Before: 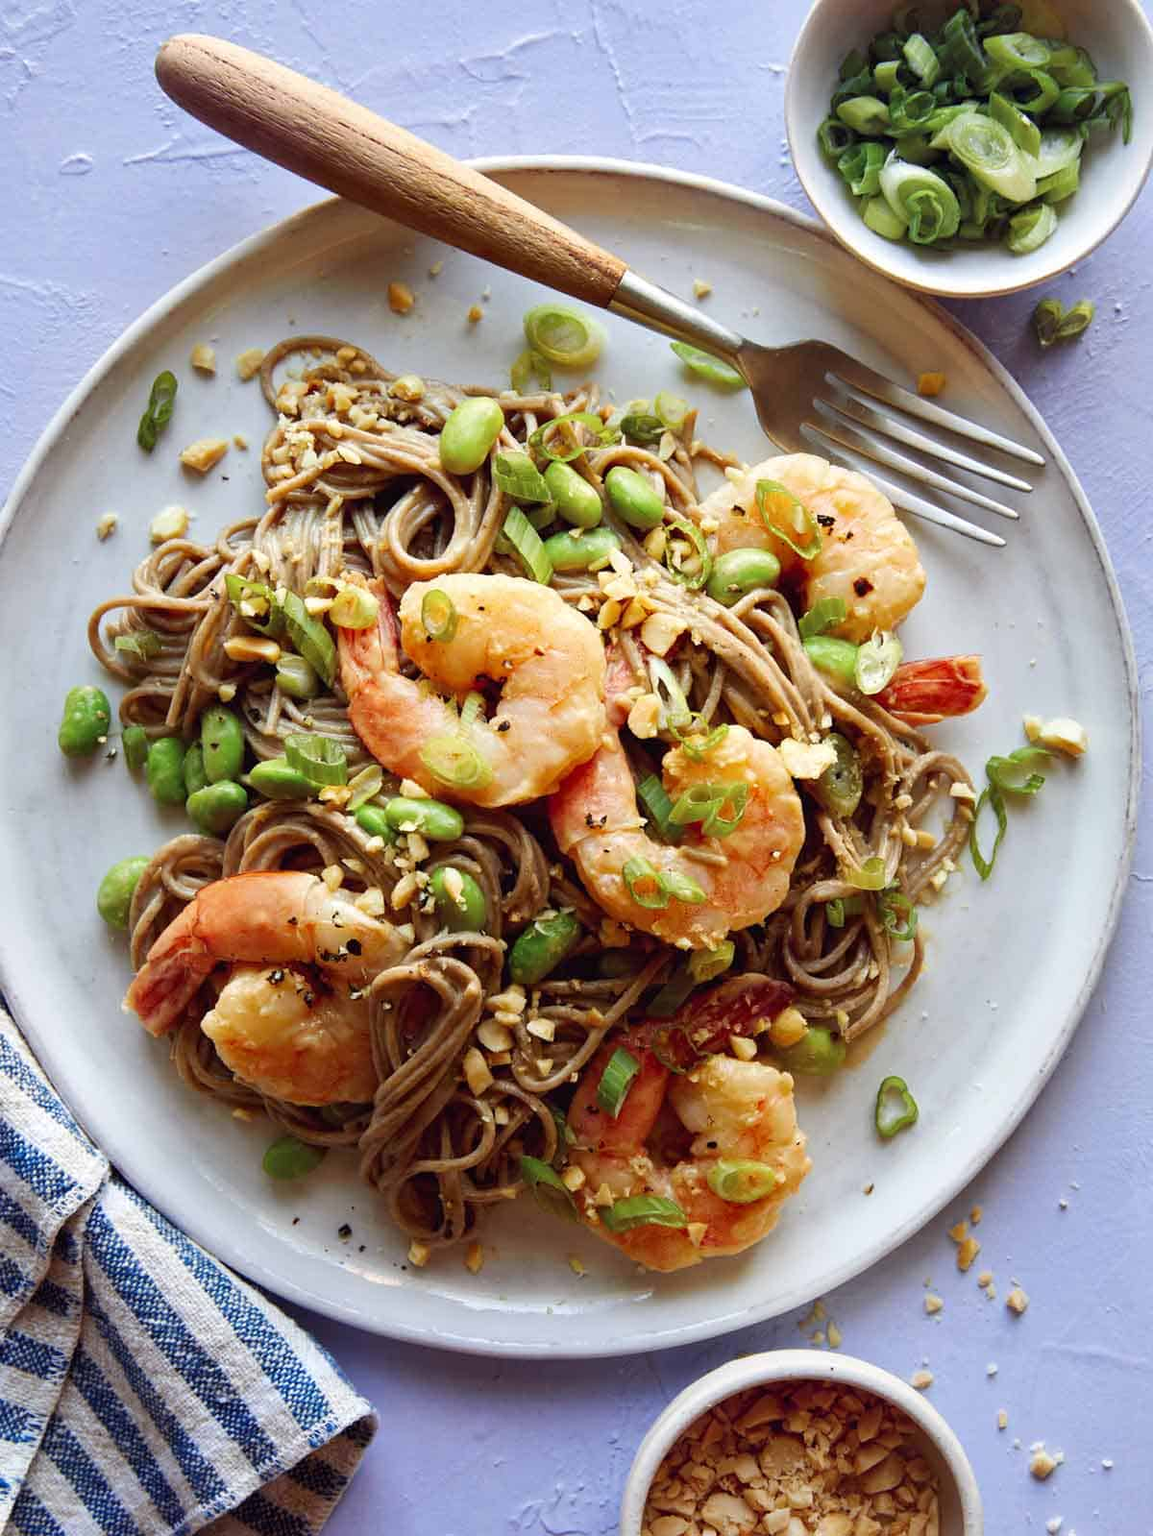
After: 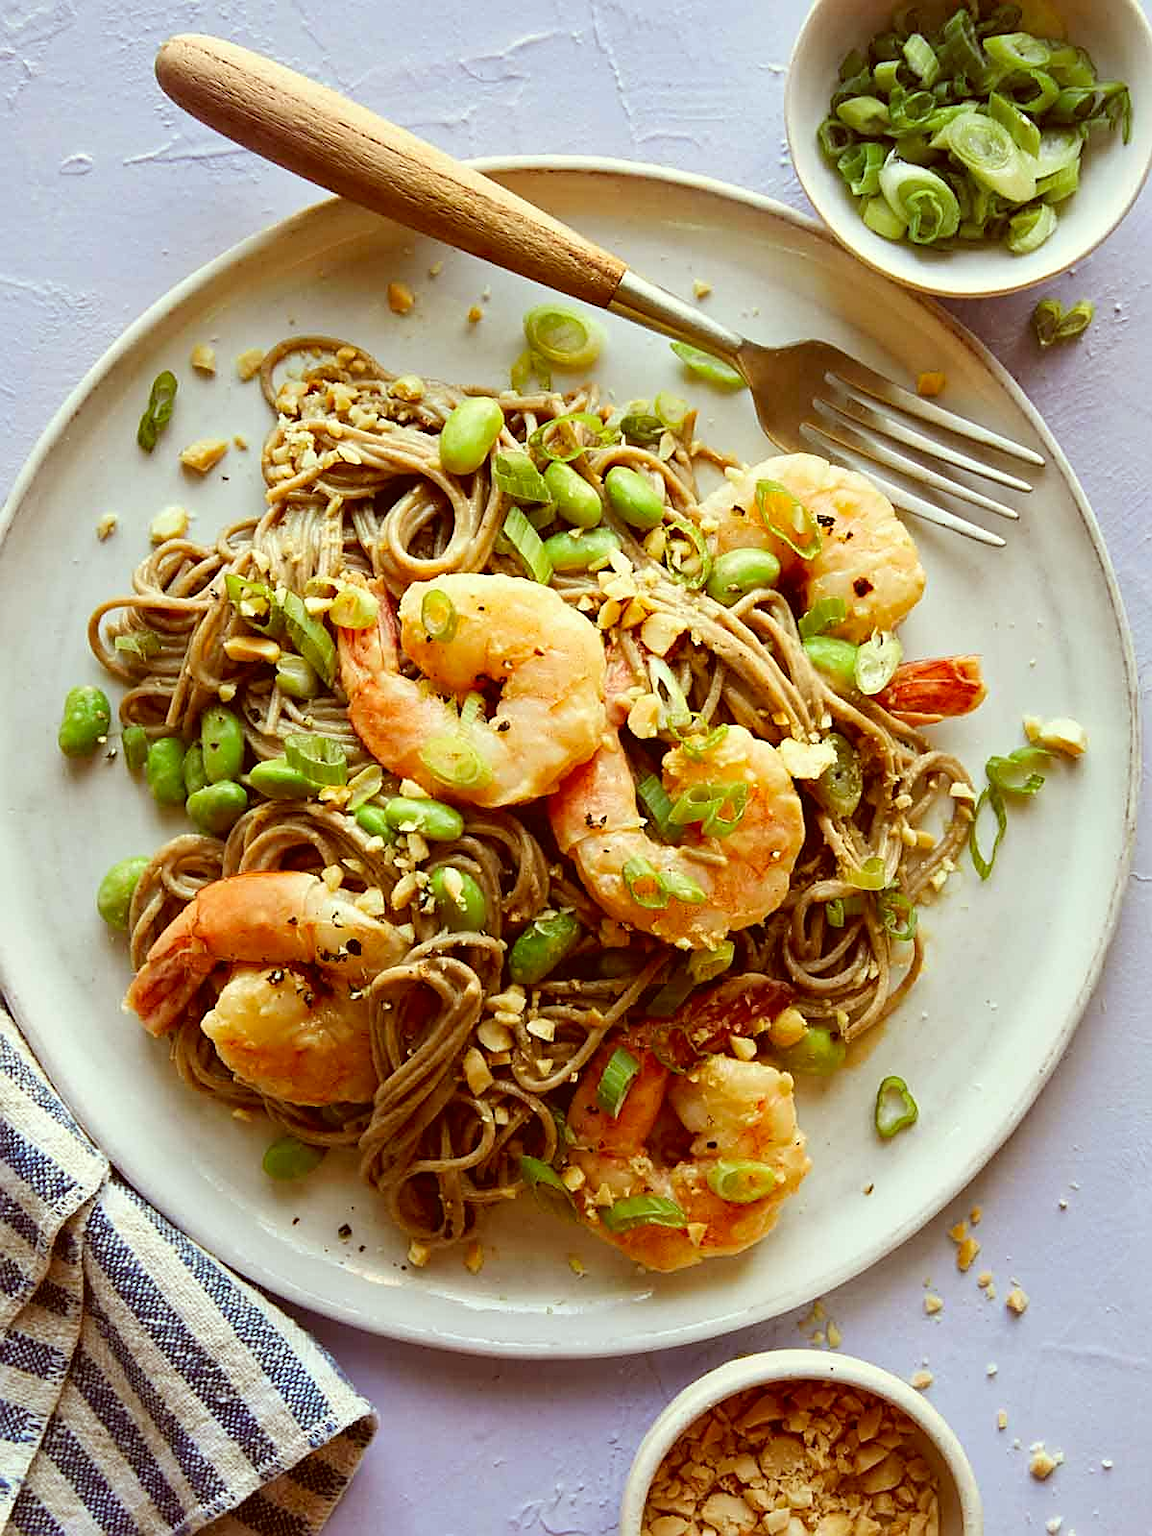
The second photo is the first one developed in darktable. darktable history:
contrast brightness saturation: contrast 0.046, brightness 0.07, saturation 0.014
color correction: highlights a* -5.59, highlights b* 9.8, shadows a* 9.34, shadows b* 24.15
sharpen: on, module defaults
